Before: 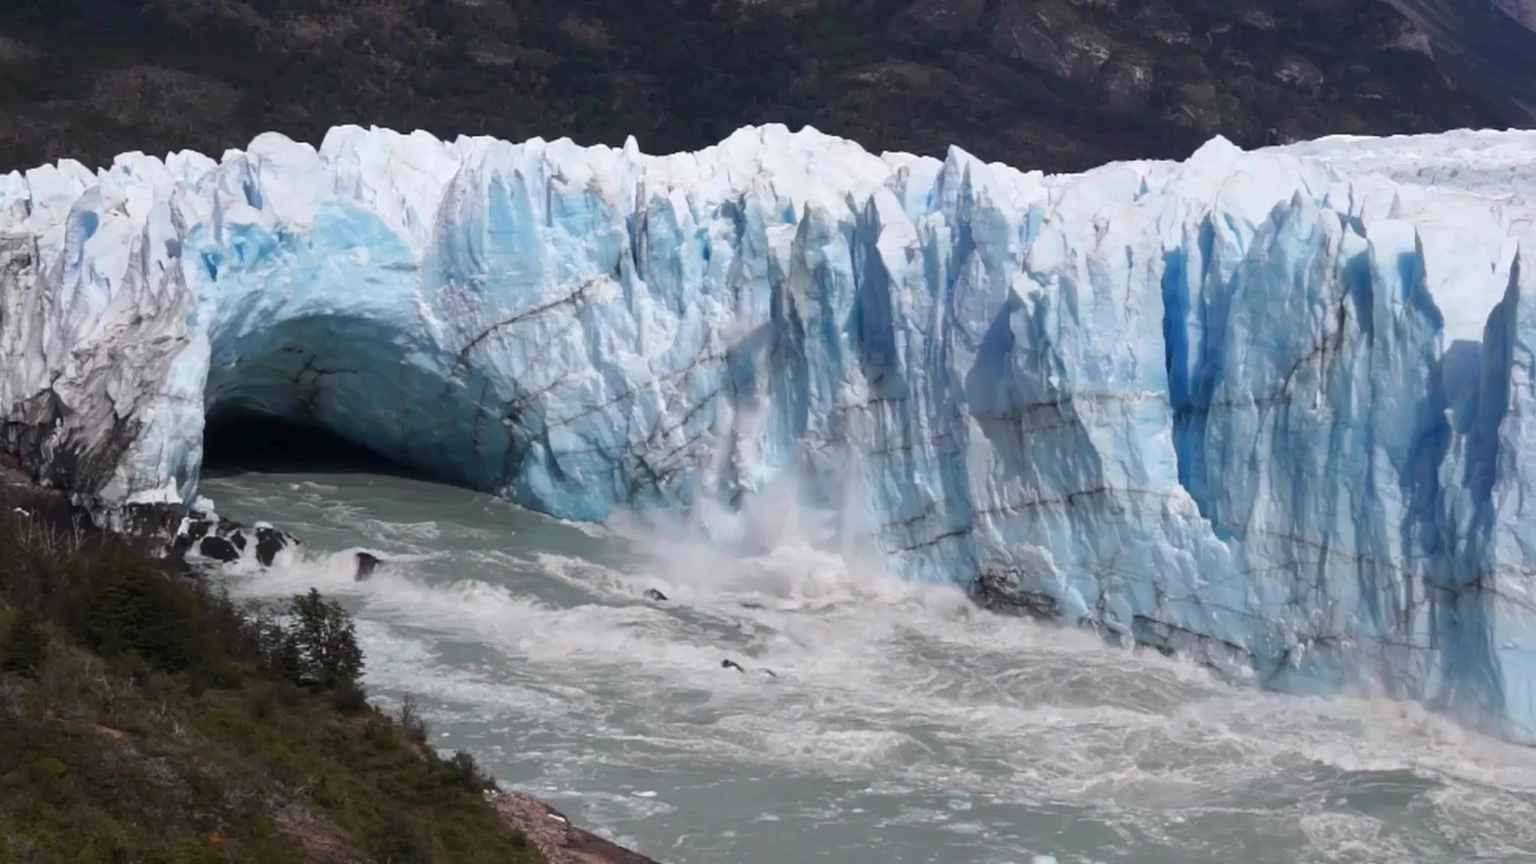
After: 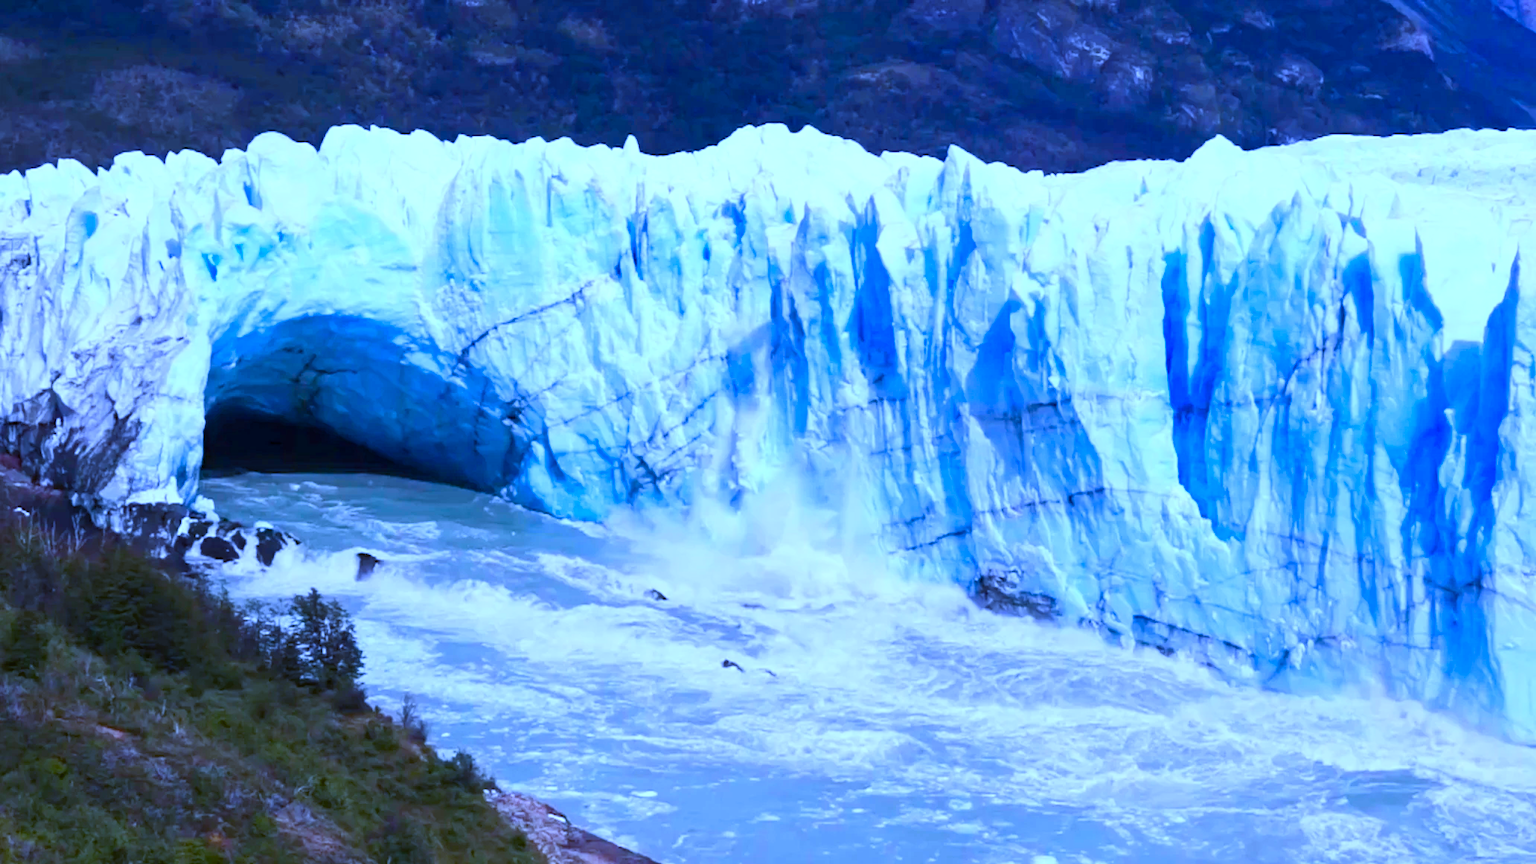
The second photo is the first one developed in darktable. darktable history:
contrast brightness saturation: contrast 0.2, brightness 0.16, saturation 0.22
white balance: red 0.766, blue 1.537
haze removal: compatibility mode true, adaptive false
color balance rgb: perceptual saturation grading › global saturation 20%, perceptual saturation grading › highlights -50%, perceptual saturation grading › shadows 30%, perceptual brilliance grading › global brilliance 10%, perceptual brilliance grading › shadows 15%
